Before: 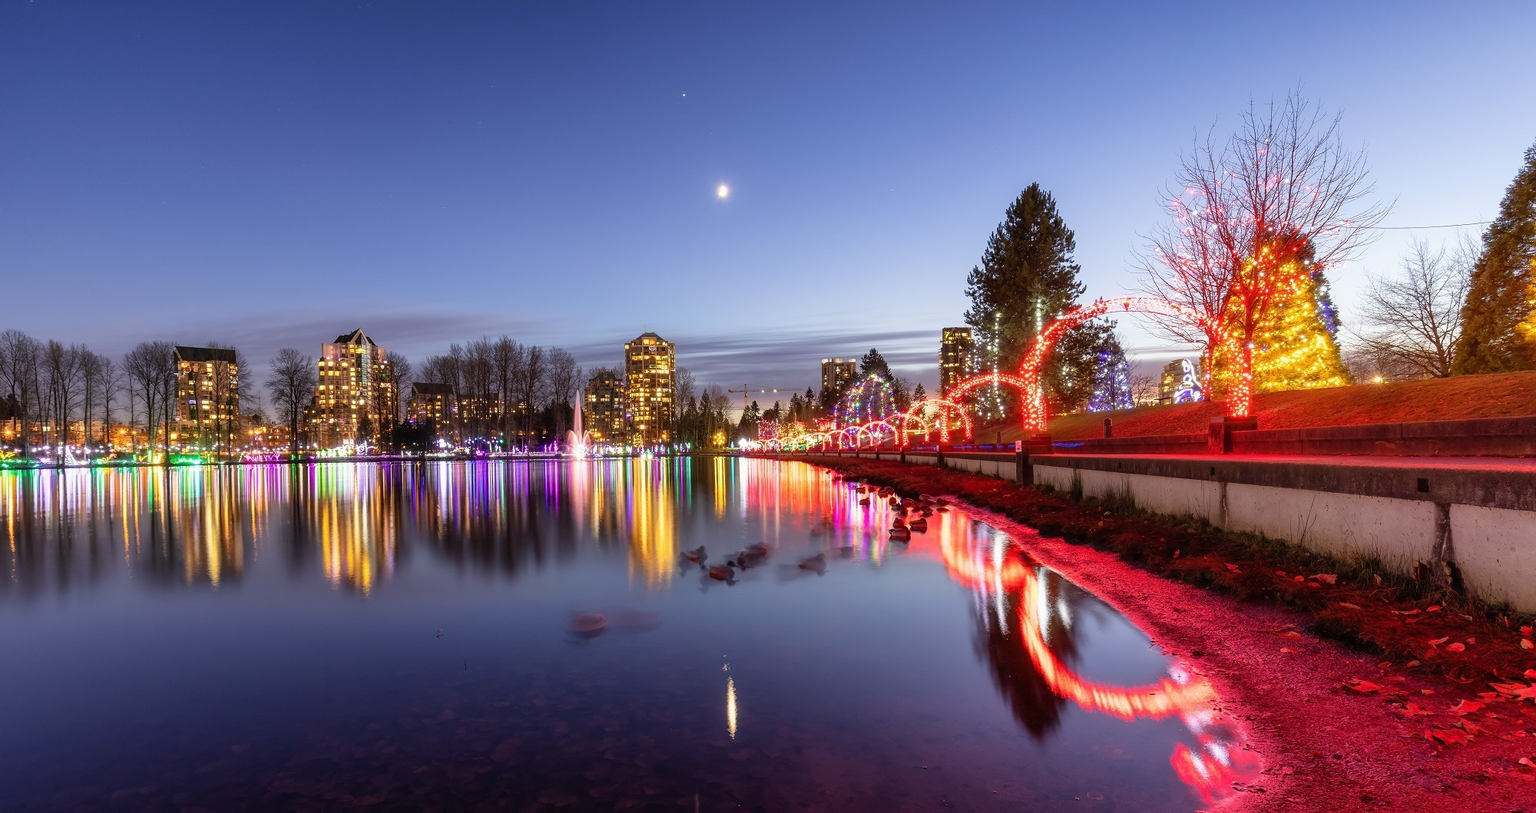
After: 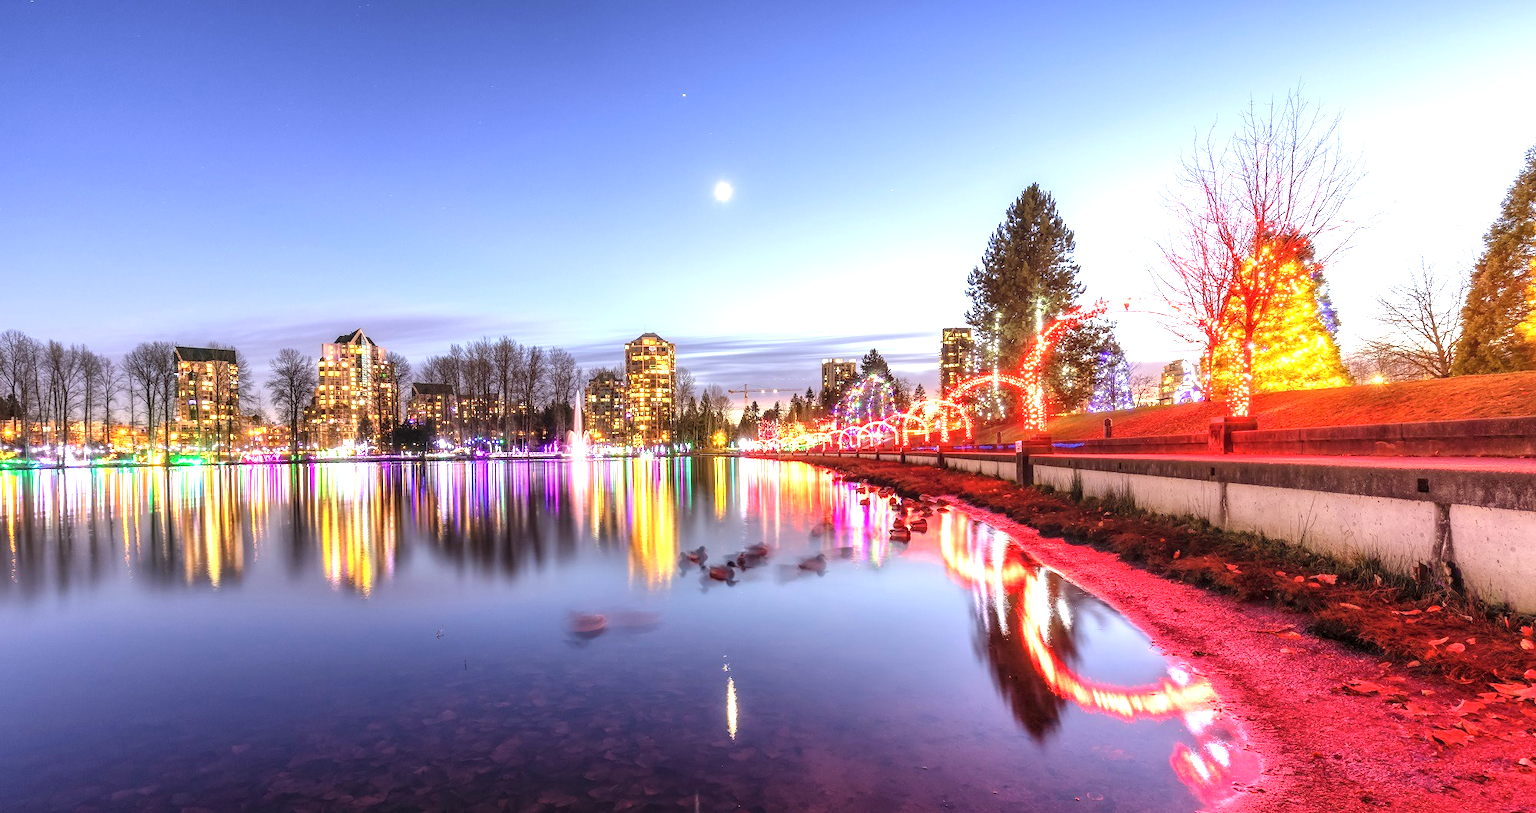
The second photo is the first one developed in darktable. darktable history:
exposure: black level correction 0, exposure 1.176 EV, compensate exposure bias true, compensate highlight preservation false
contrast brightness saturation: contrast 0.046, brightness 0.067, saturation 0.015
local contrast: on, module defaults
